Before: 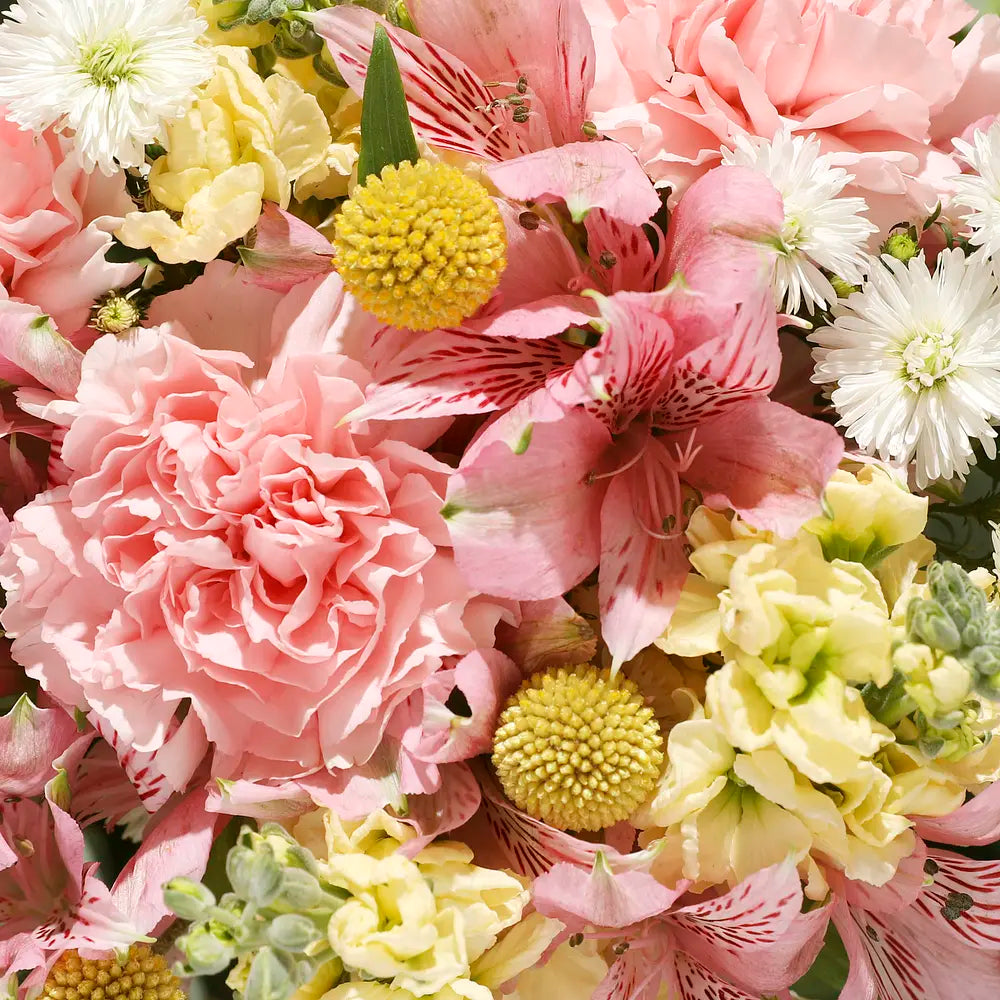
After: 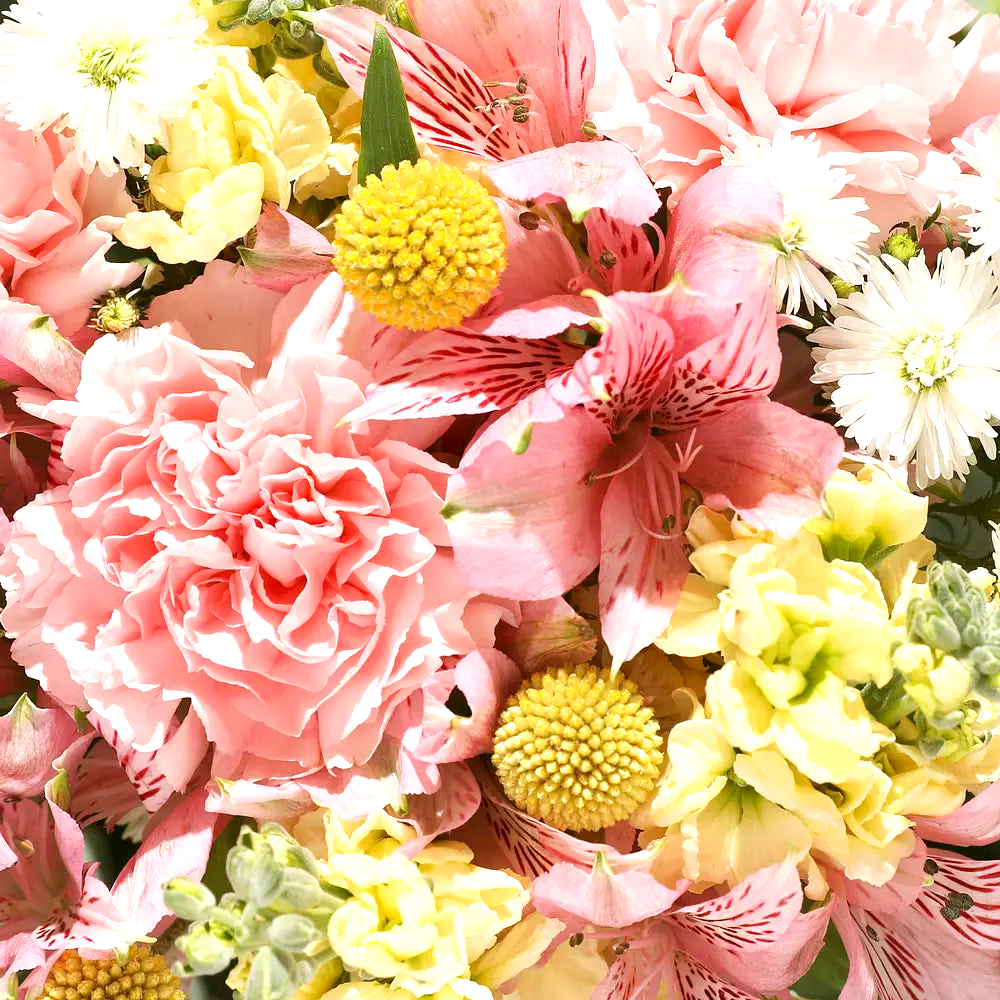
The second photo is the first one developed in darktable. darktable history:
levels: levels [0, 0.492, 0.984]
exposure: black level correction 0.001, exposure 0.499 EV, compensate exposure bias true, compensate highlight preservation false
